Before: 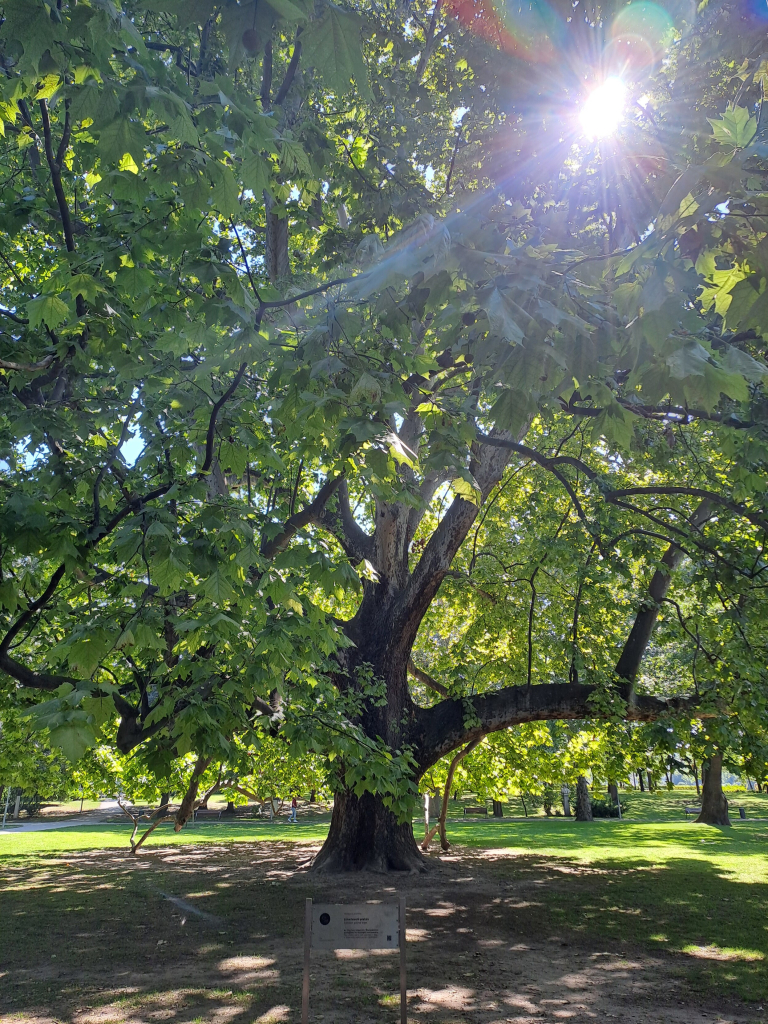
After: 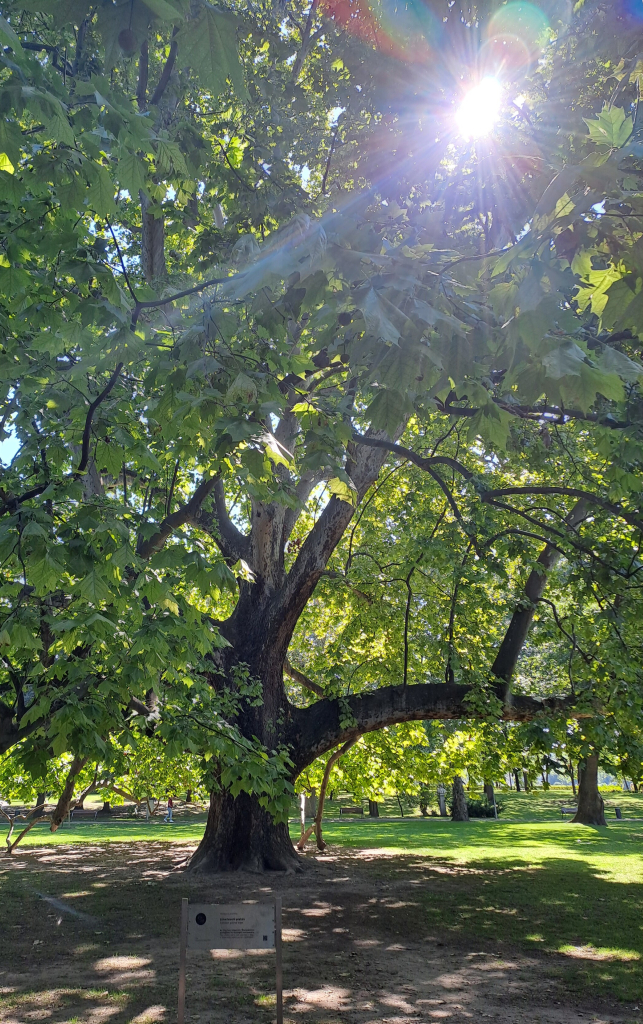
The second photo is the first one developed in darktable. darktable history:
crop: left 16.173%
